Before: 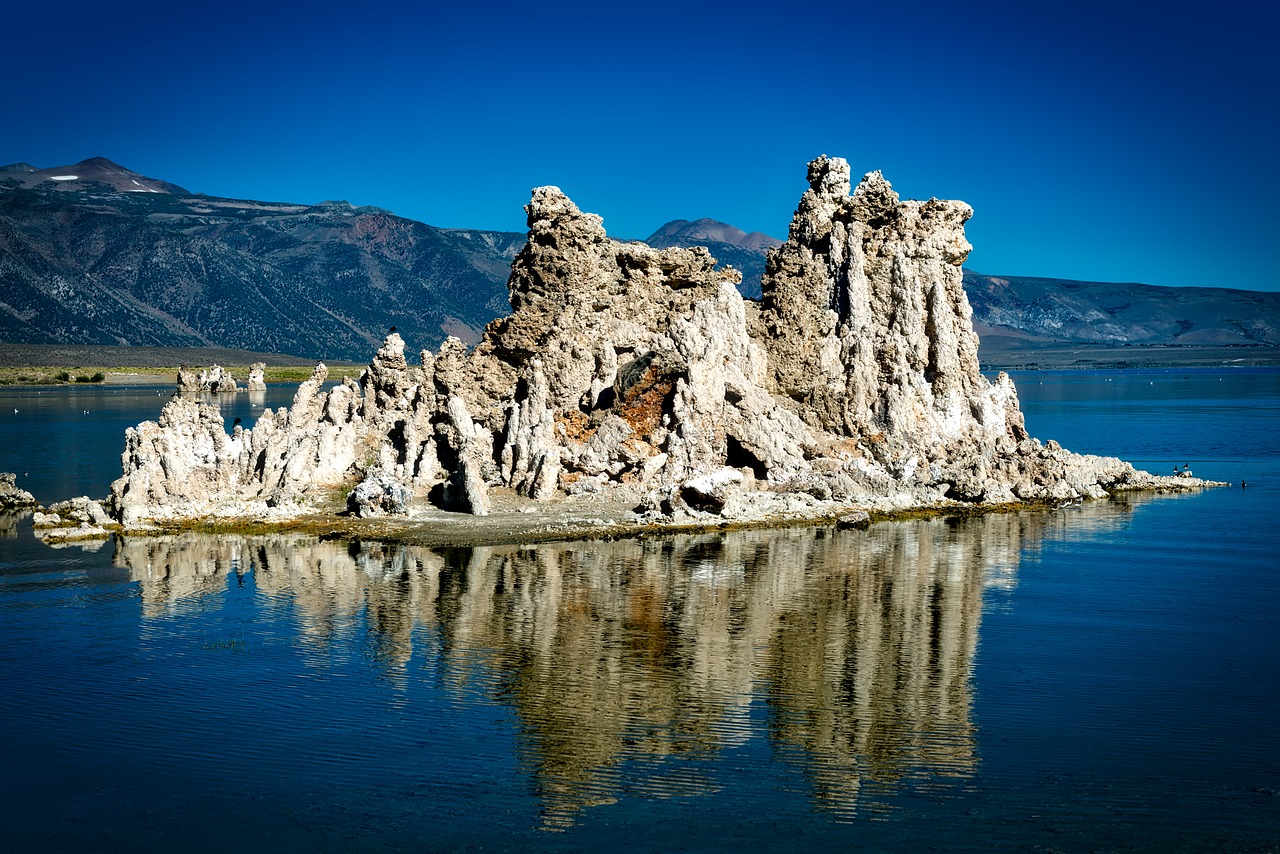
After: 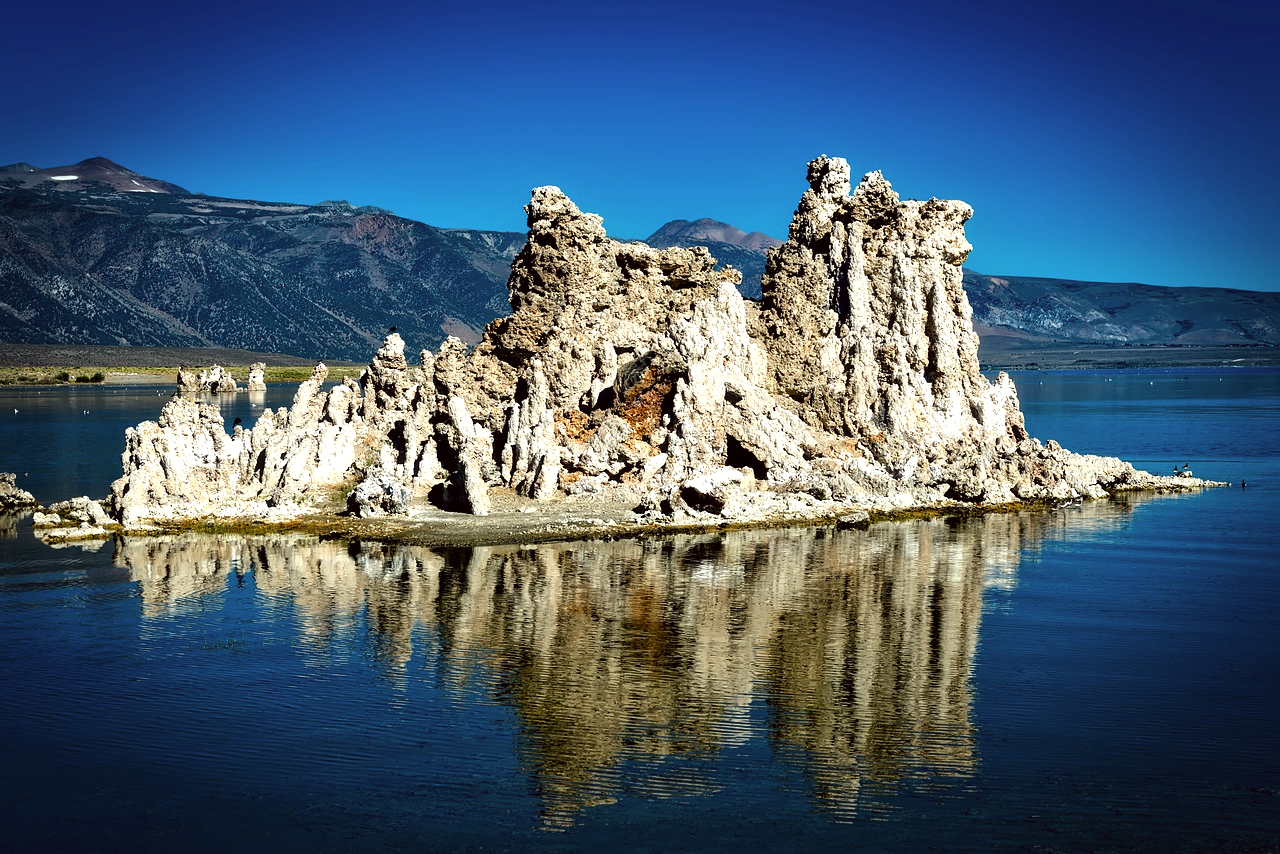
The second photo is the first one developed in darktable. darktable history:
tone equalizer: -8 EV -0.414 EV, -7 EV -0.417 EV, -6 EV -0.372 EV, -5 EV -0.24 EV, -3 EV 0.233 EV, -2 EV 0.314 EV, -1 EV 0.404 EV, +0 EV 0.388 EV, edges refinement/feathering 500, mask exposure compensation -1.57 EV, preserve details no
color correction: highlights a* -0.919, highlights b* 4.65, shadows a* 3.58
